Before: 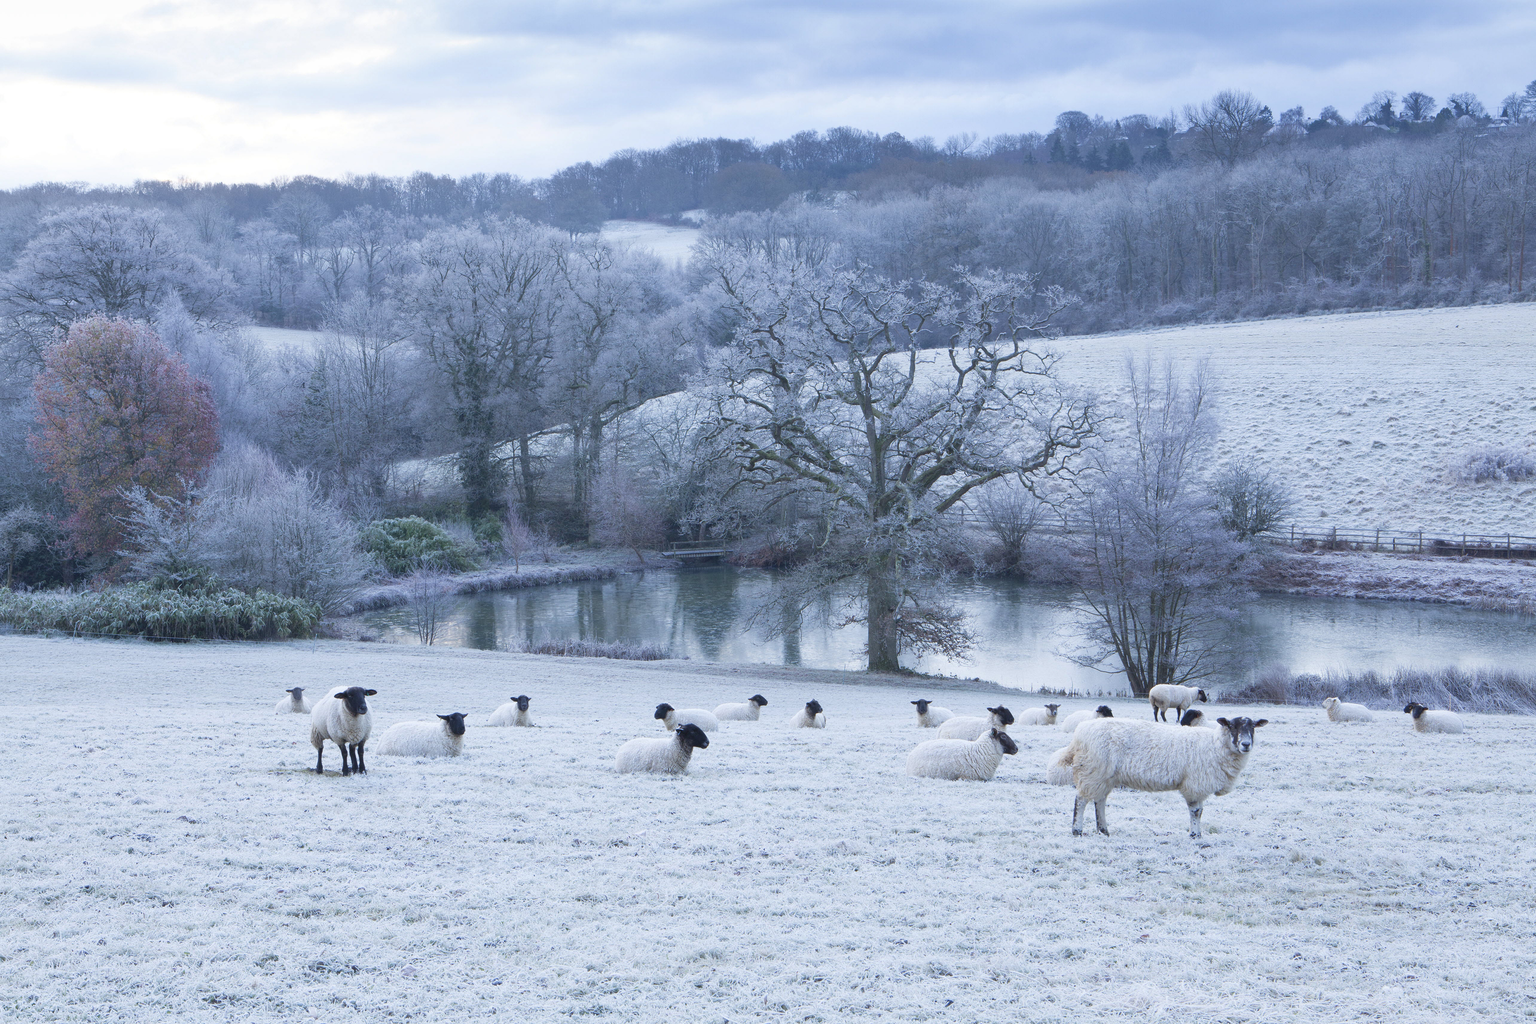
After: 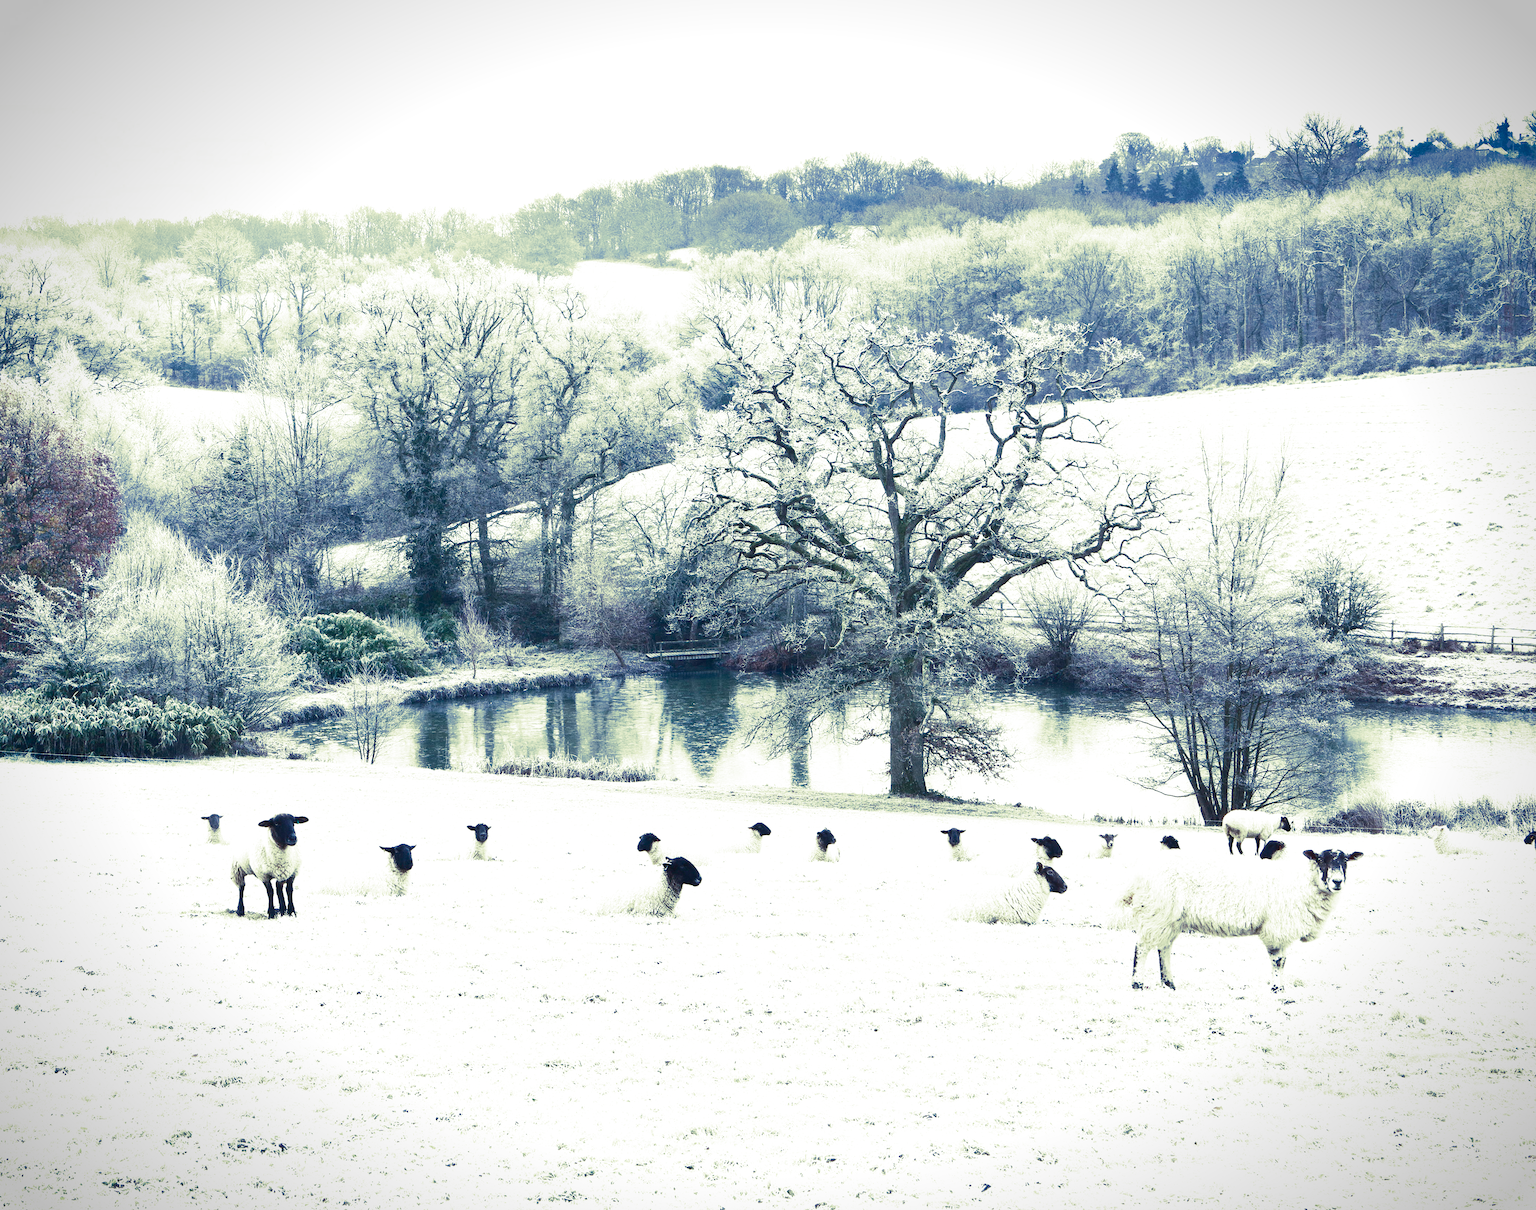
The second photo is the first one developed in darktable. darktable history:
contrast brightness saturation: contrast 0.62, brightness 0.34, saturation 0.14
vignetting: fall-off start 88.53%, fall-off radius 44.2%, saturation 0.376, width/height ratio 1.161
split-toning: shadows › hue 290.82°, shadows › saturation 0.34, highlights › saturation 0.38, balance 0, compress 50%
crop: left 7.598%, right 7.873%
